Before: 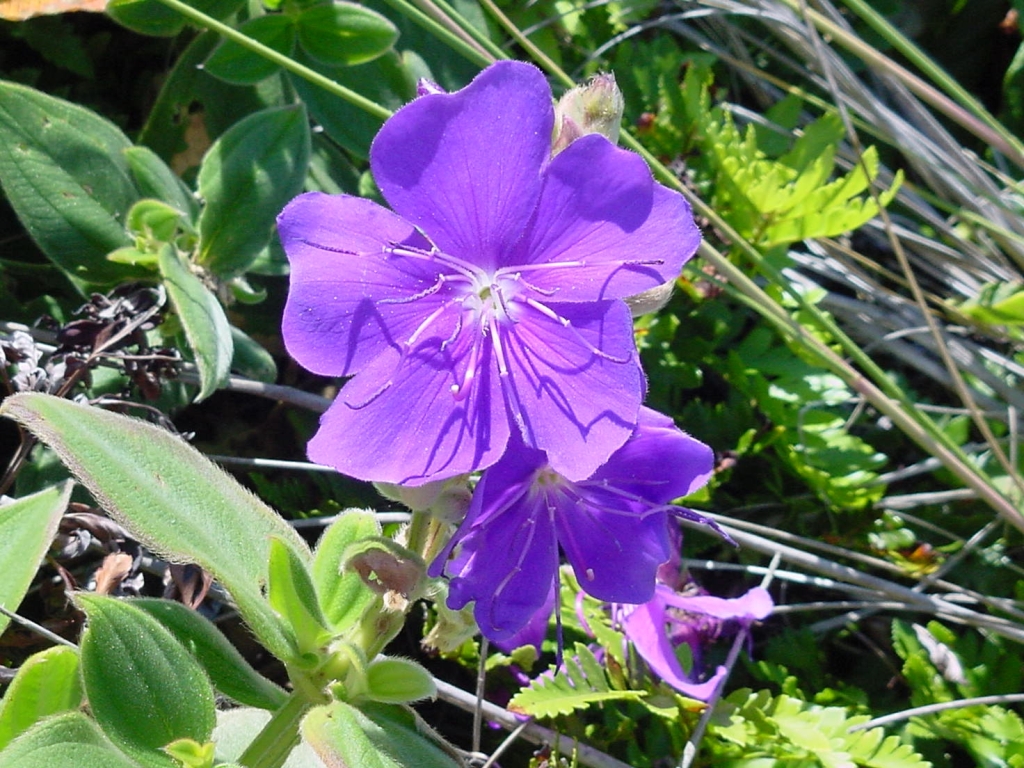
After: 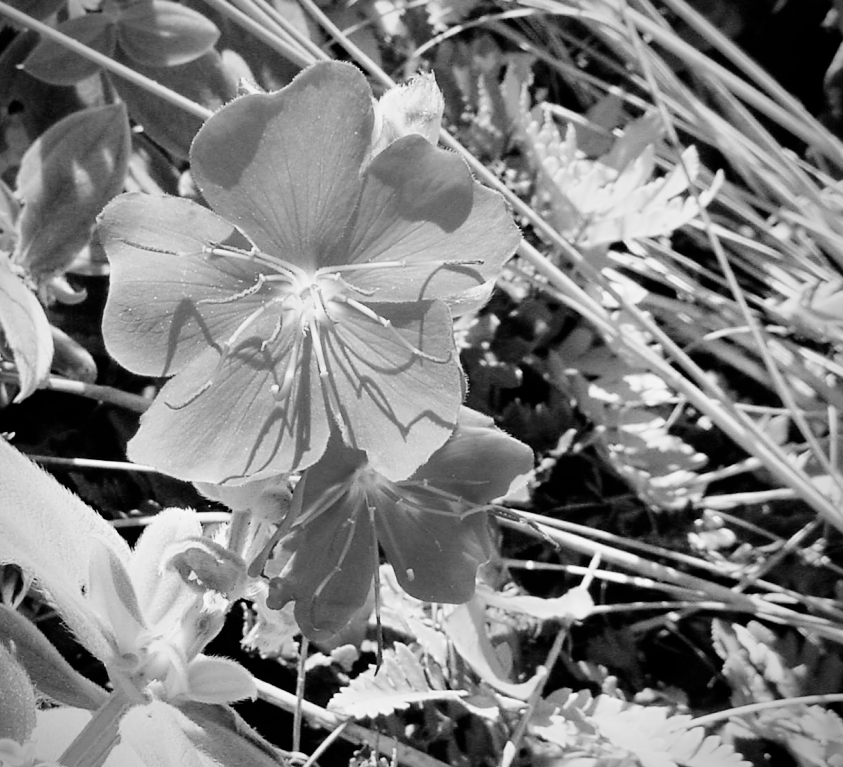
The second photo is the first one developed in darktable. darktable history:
crop: left 17.582%, bottom 0.031%
exposure: exposure 0.95 EV, compensate highlight preservation false
filmic rgb: black relative exposure -5 EV, hardness 2.88, contrast 1.3, highlights saturation mix -10%
white balance: red 1.029, blue 0.92
vignetting: on, module defaults
monochrome: on, module defaults
